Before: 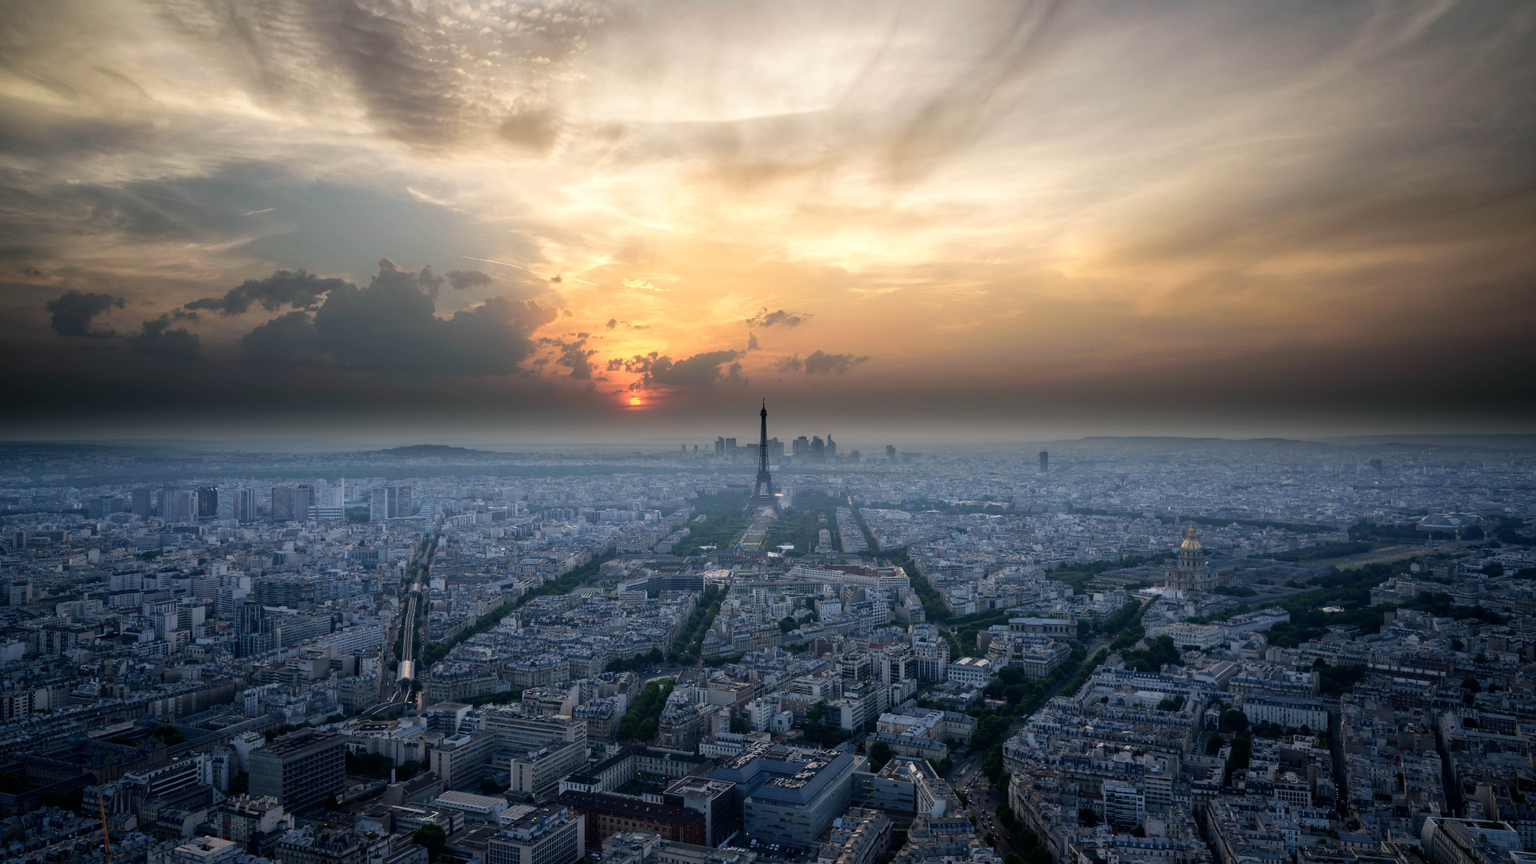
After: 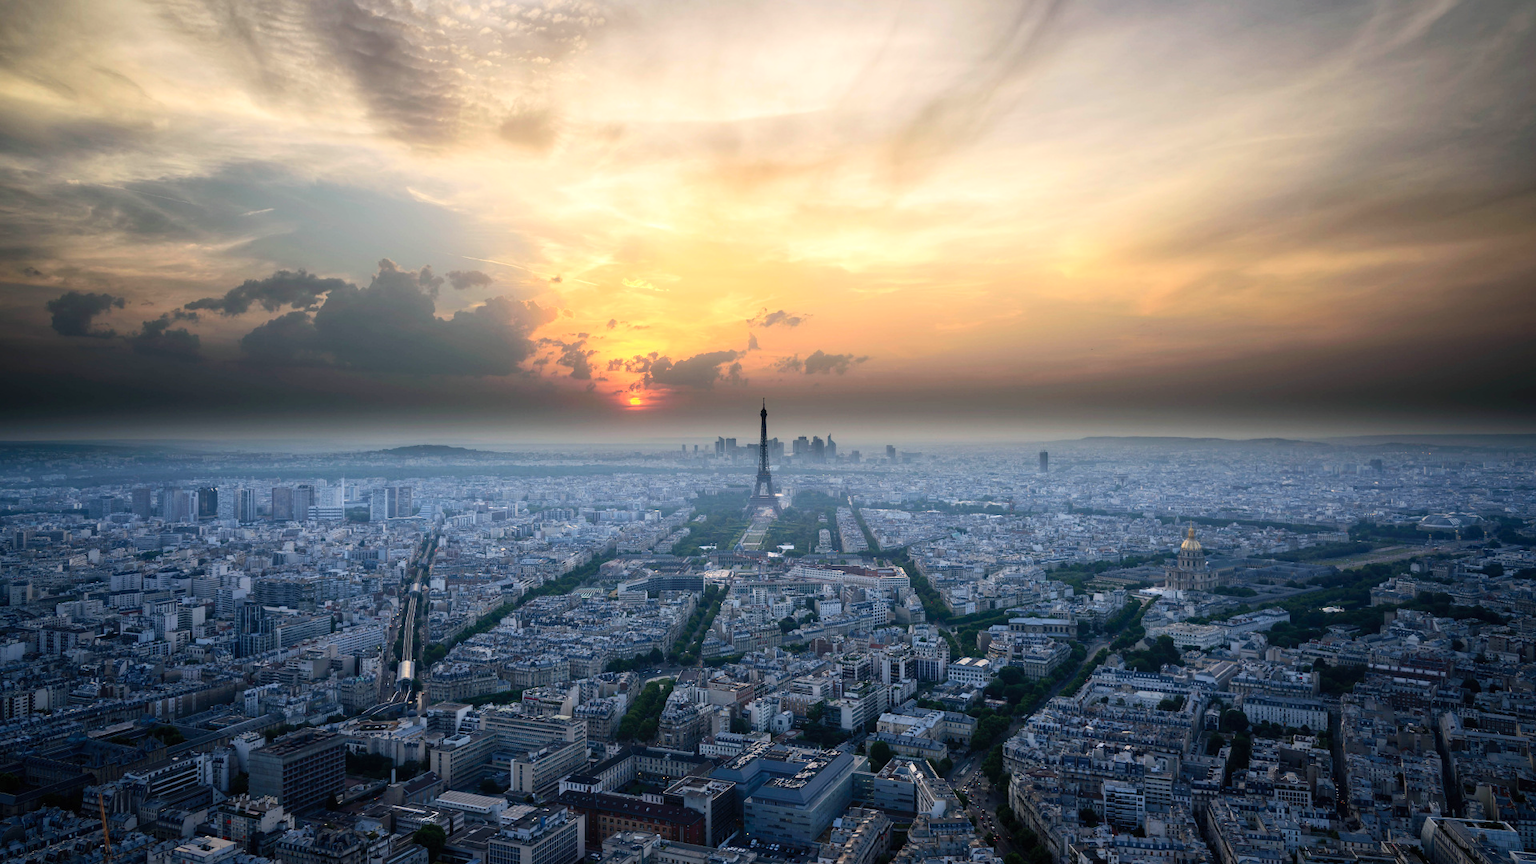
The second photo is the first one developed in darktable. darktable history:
contrast brightness saturation: contrast 0.202, brightness 0.164, saturation 0.225
